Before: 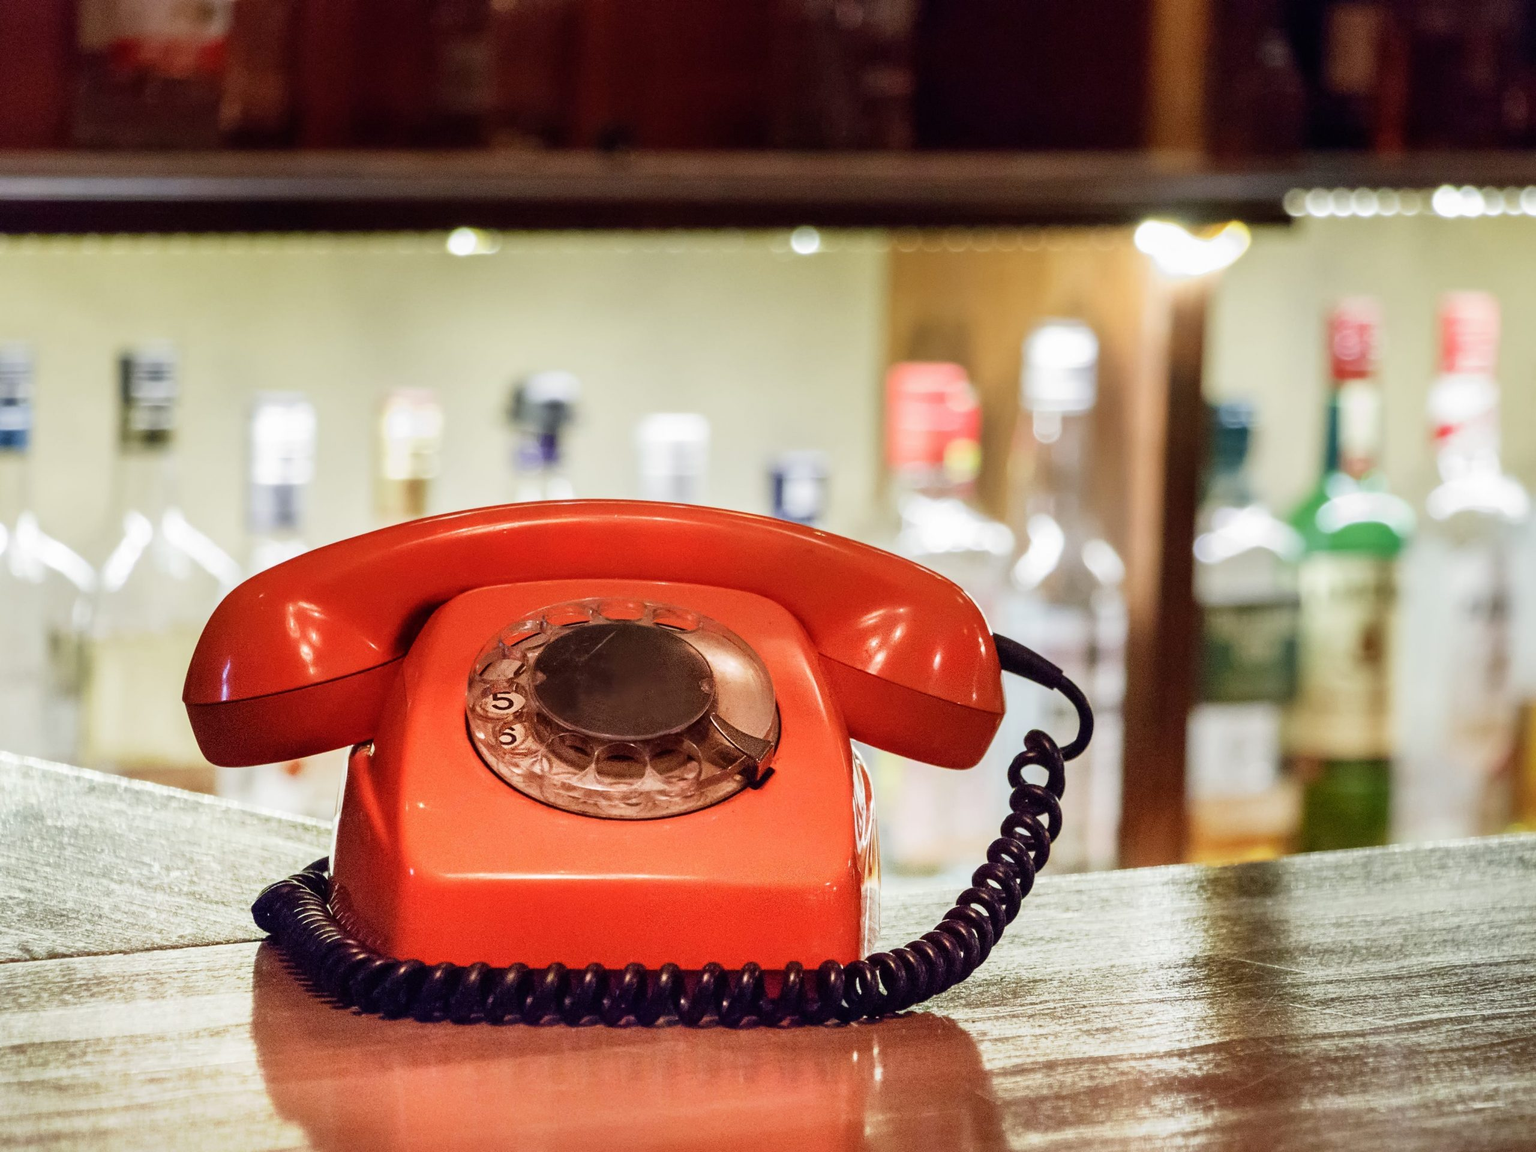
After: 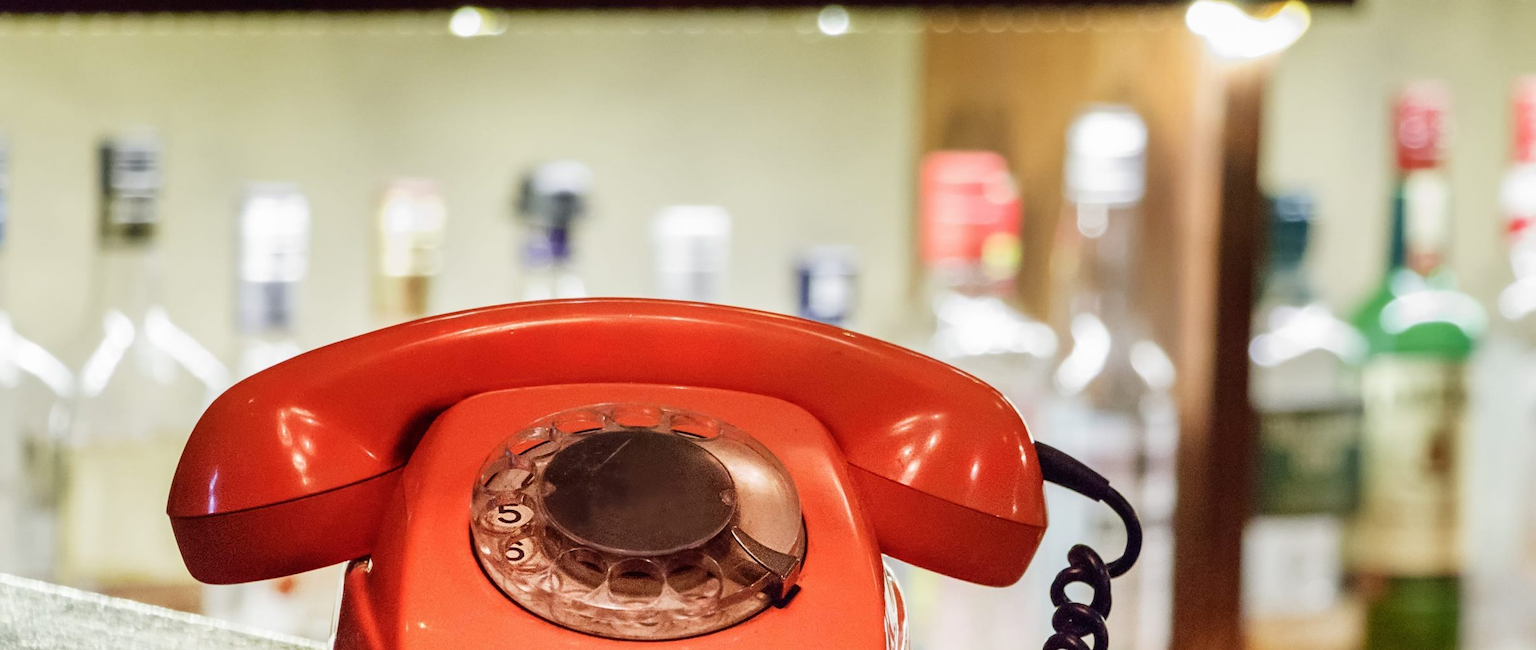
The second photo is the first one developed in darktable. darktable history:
crop: left 1.77%, top 19.252%, right 4.82%, bottom 27.951%
